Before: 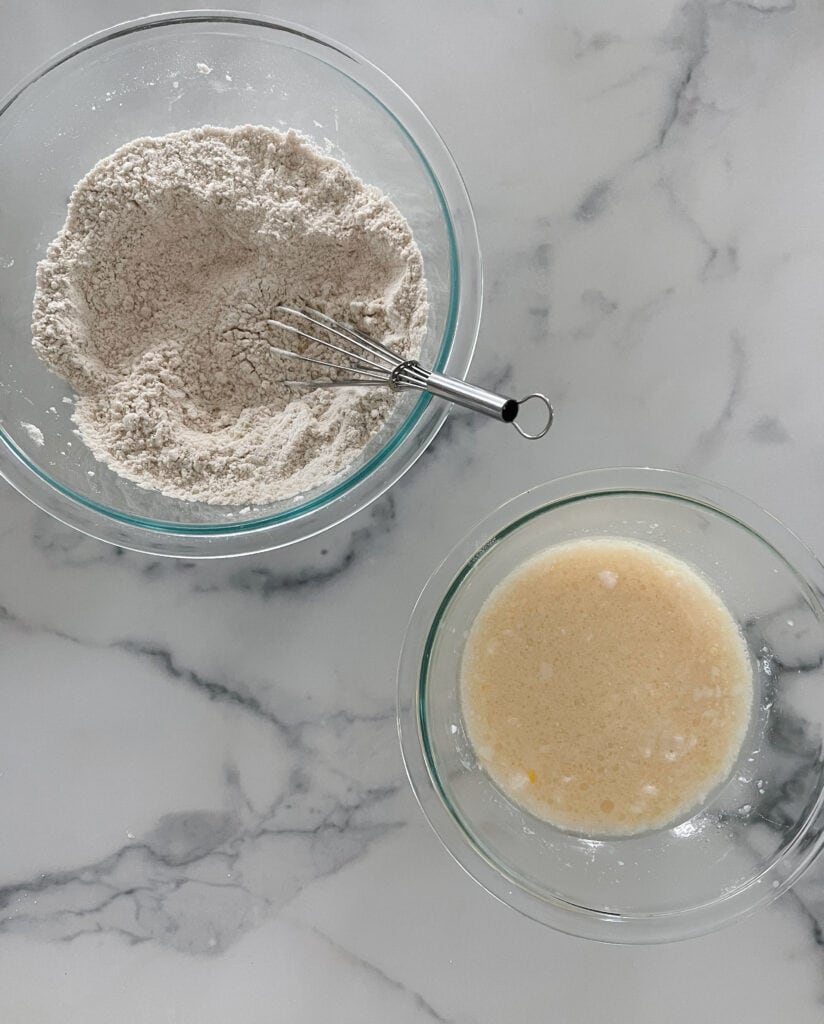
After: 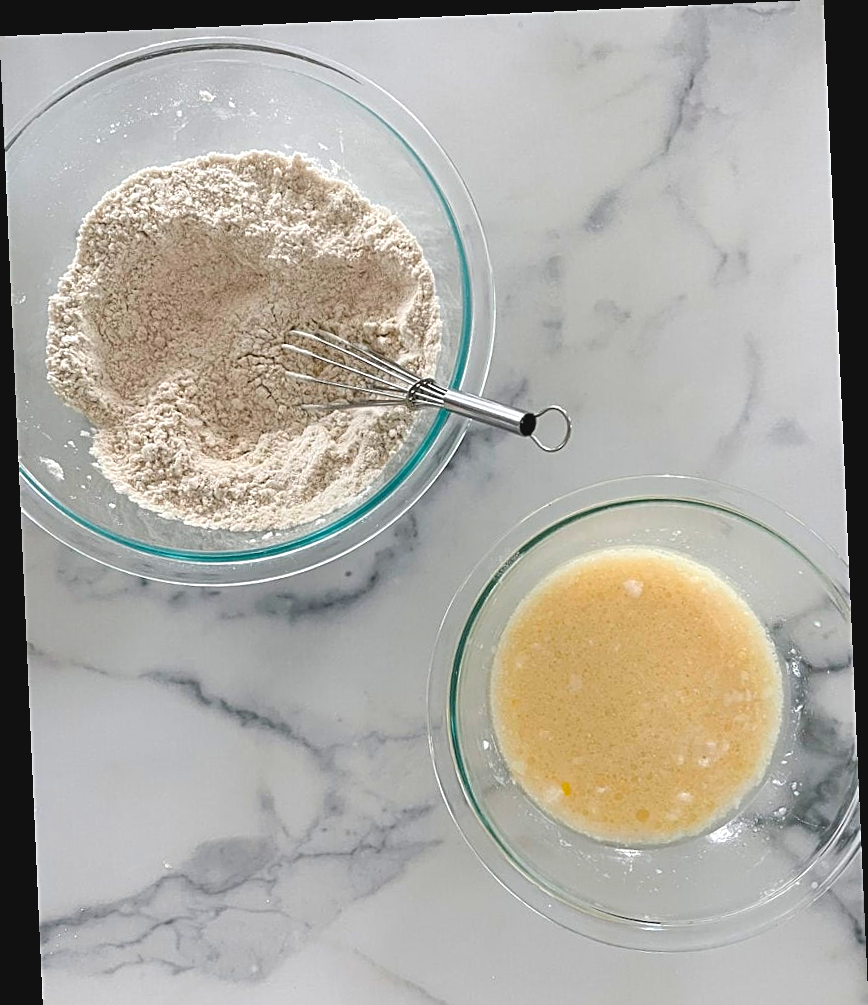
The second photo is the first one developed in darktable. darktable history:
rotate and perspective: rotation -2.56°, automatic cropping off
exposure: black level correction 0.001, exposure 0.5 EV, compensate exposure bias true, compensate highlight preservation false
crop and rotate: top 0%, bottom 5.097%
contrast brightness saturation: contrast -0.1, saturation -0.1
color balance rgb: linear chroma grading › global chroma 15%, perceptual saturation grading › global saturation 30%
sharpen: on, module defaults
